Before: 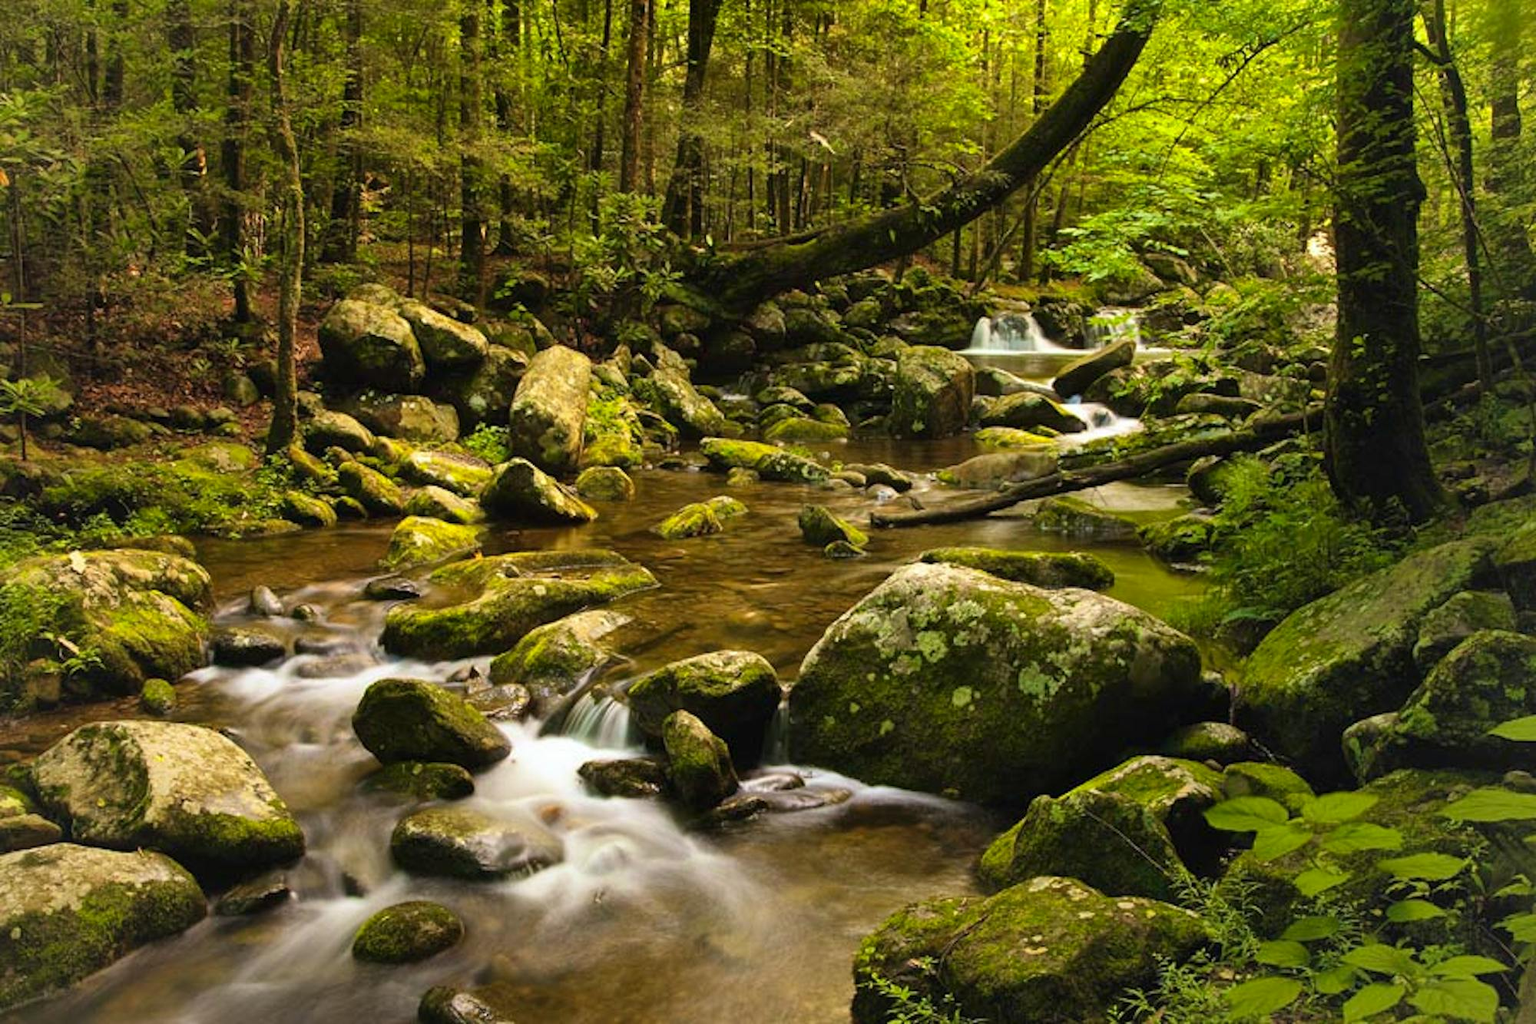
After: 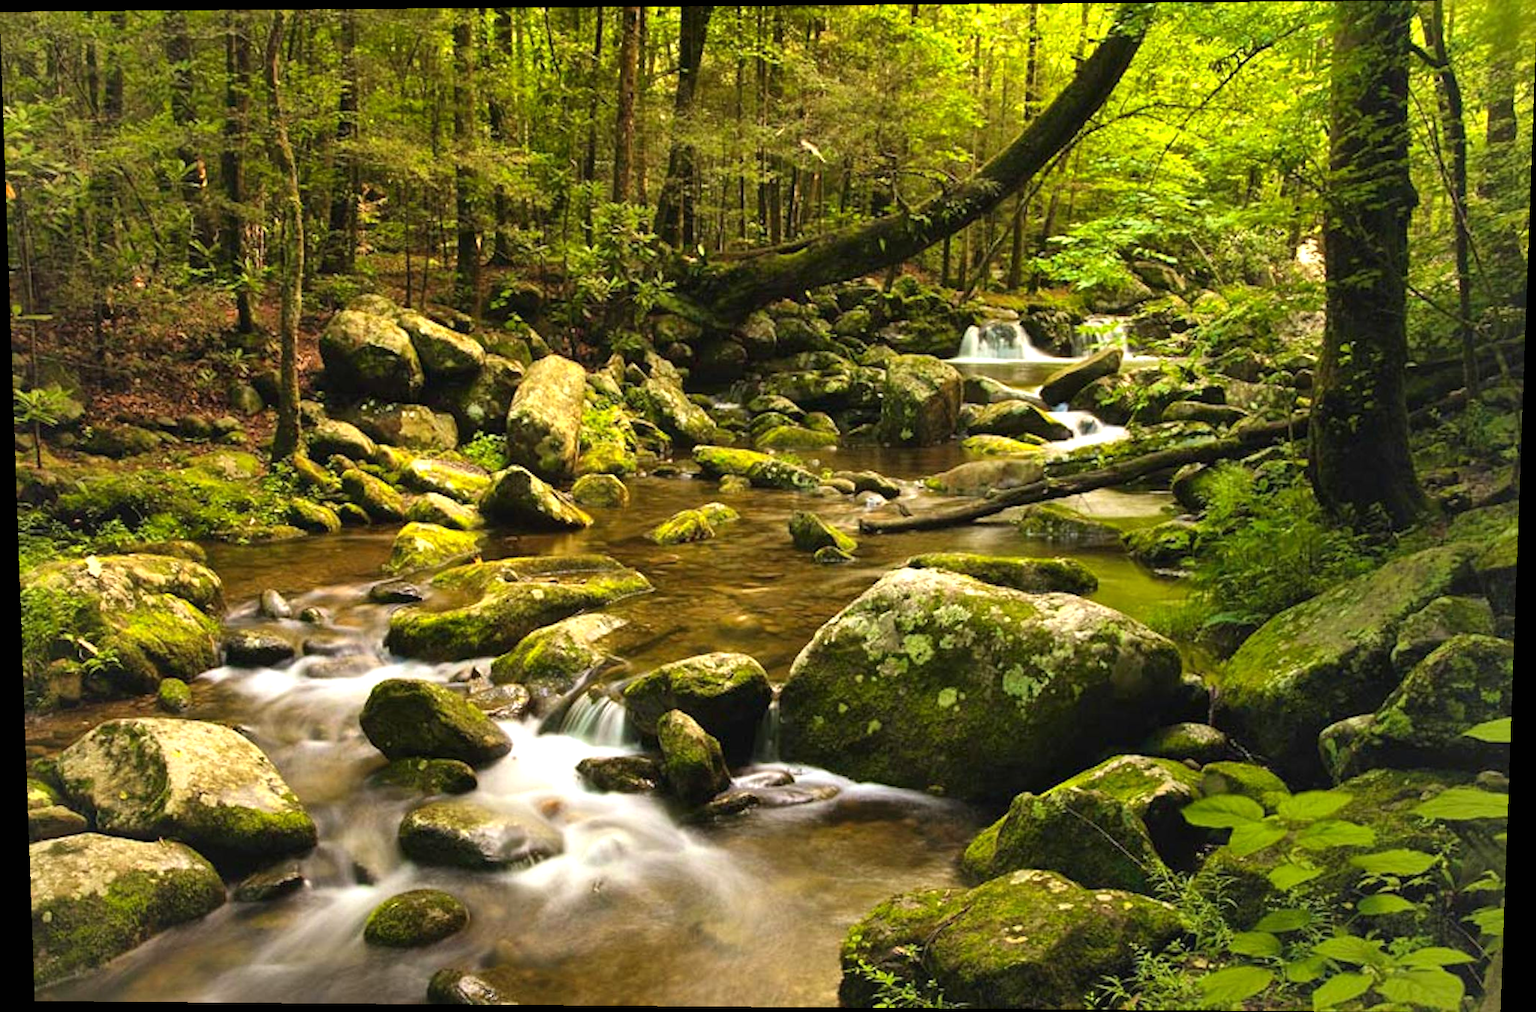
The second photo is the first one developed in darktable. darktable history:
exposure: black level correction 0, exposure 0.5 EV, compensate highlight preservation false
rotate and perspective: lens shift (vertical) 0.048, lens shift (horizontal) -0.024, automatic cropping off
